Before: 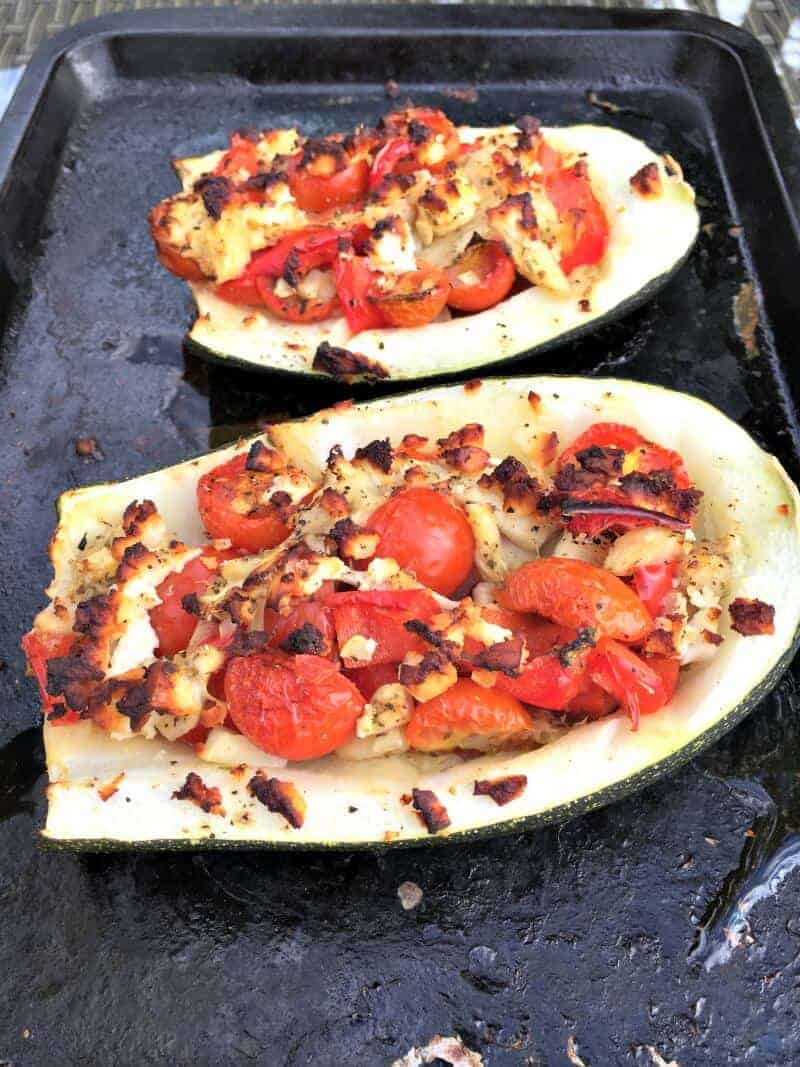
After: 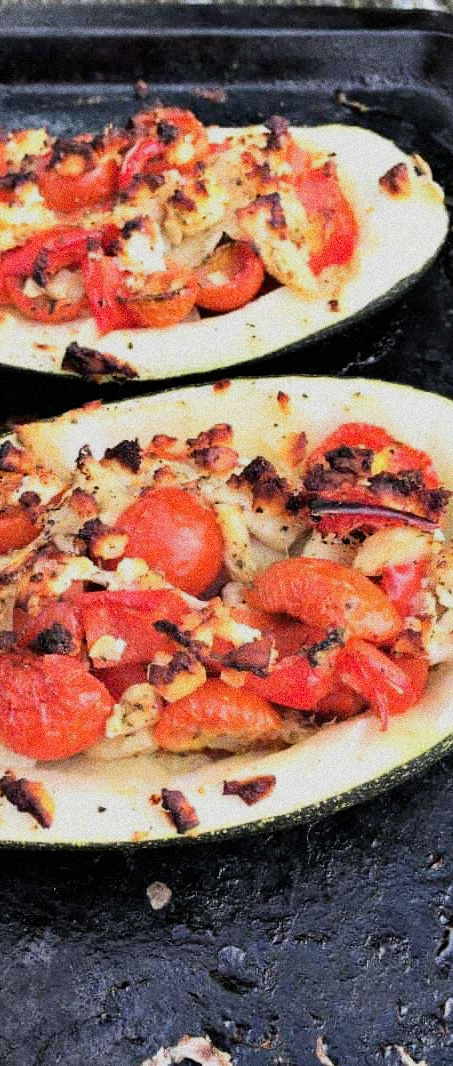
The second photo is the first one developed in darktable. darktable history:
crop: left 31.458%, top 0%, right 11.876%
grain: coarseness 14.49 ISO, strength 48.04%, mid-tones bias 35%
filmic rgb: black relative exposure -7.5 EV, white relative exposure 5 EV, hardness 3.31, contrast 1.3, contrast in shadows safe
